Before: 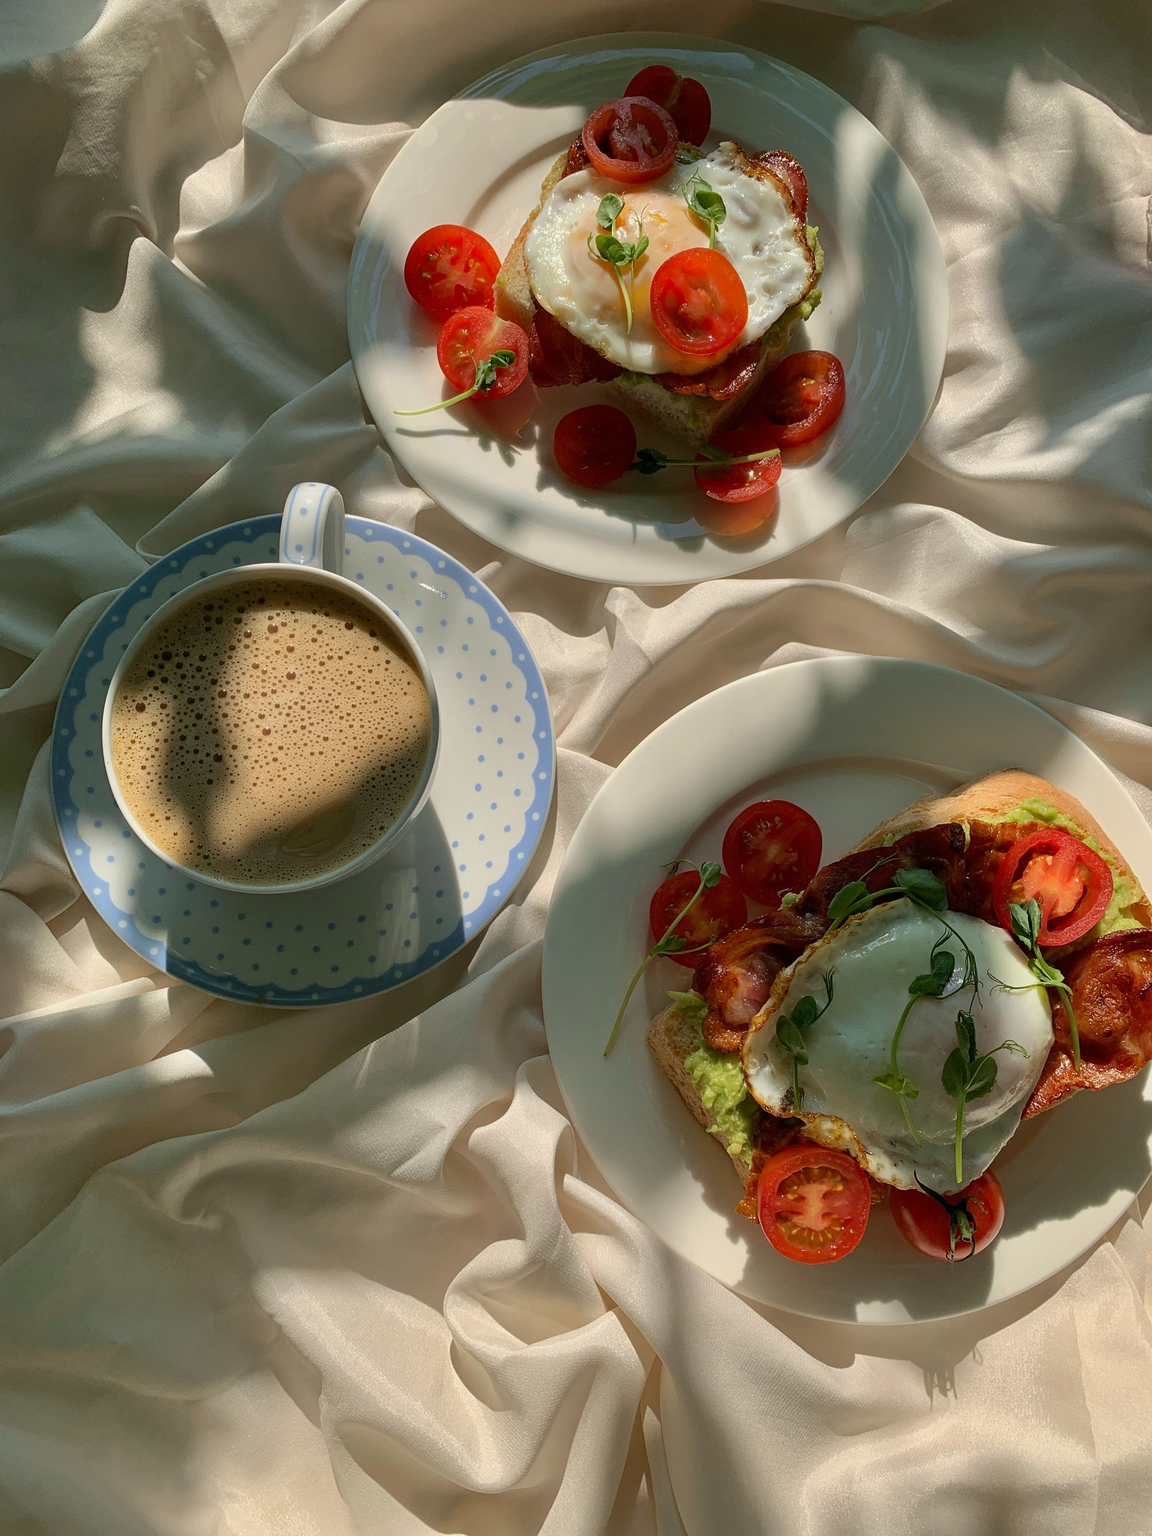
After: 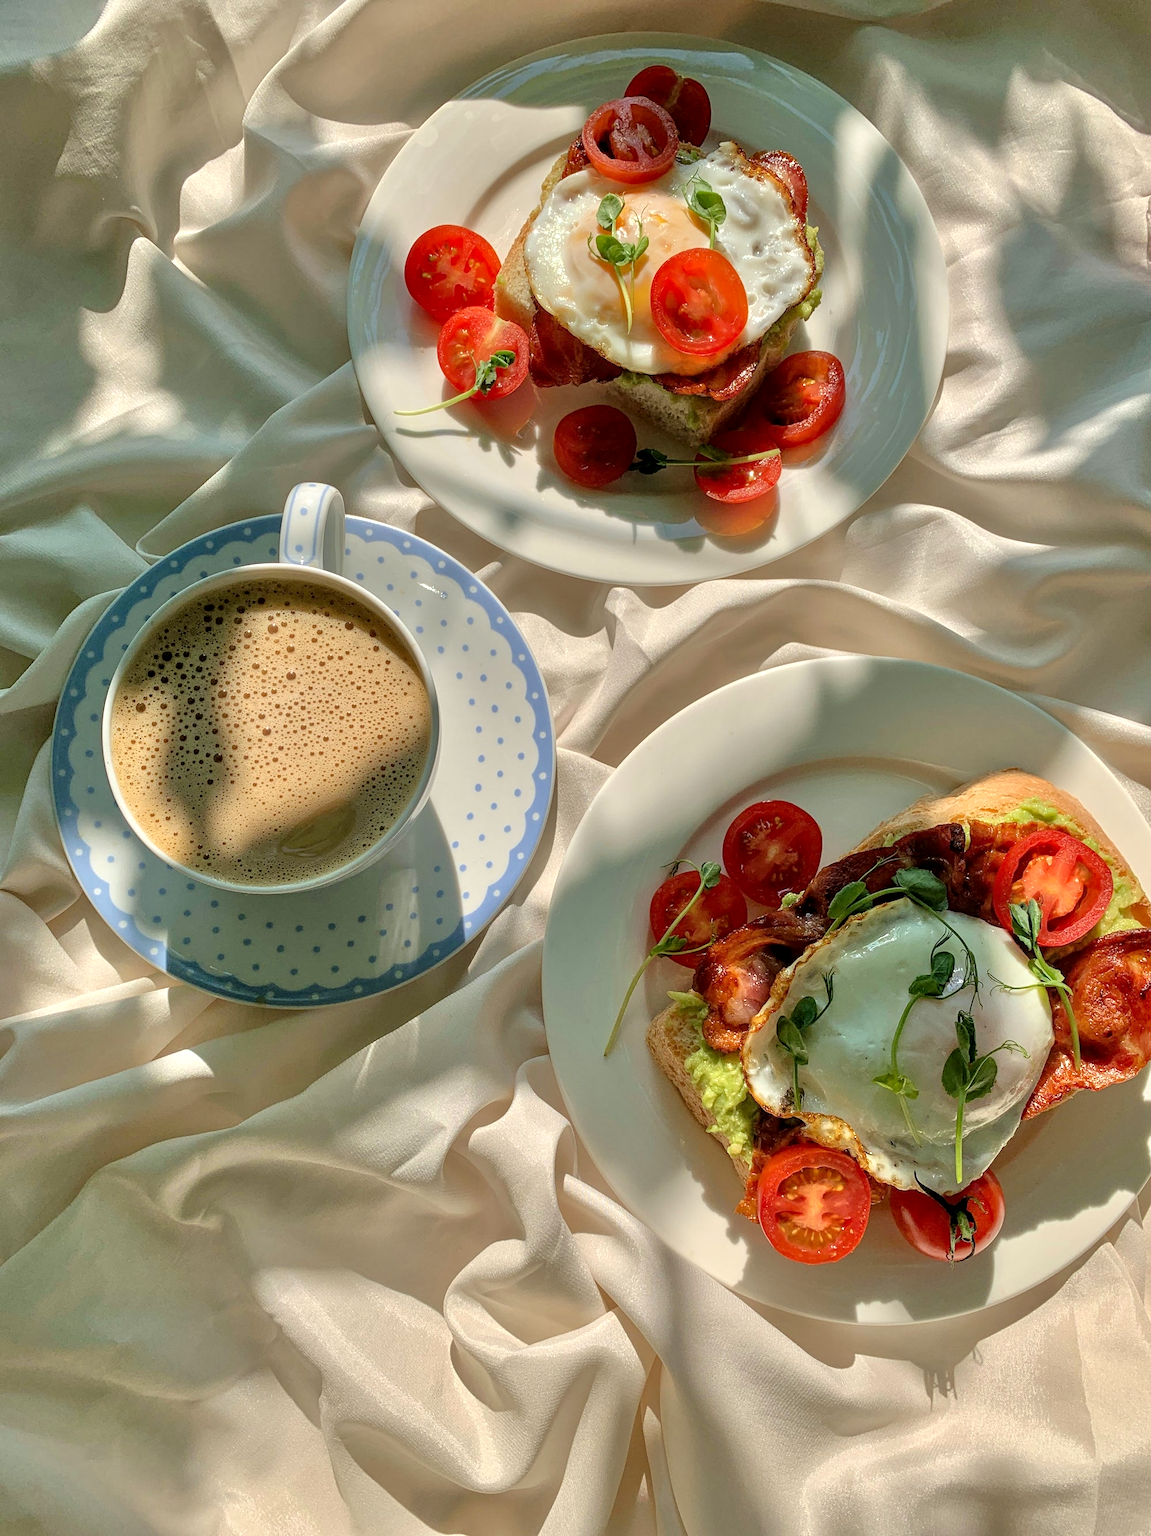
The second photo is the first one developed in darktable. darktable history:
shadows and highlights: shadows 4.1, highlights -17.6, soften with gaussian
tone equalizer: -7 EV 0.15 EV, -6 EV 0.6 EV, -5 EV 1.15 EV, -4 EV 1.33 EV, -3 EV 1.15 EV, -2 EV 0.6 EV, -1 EV 0.15 EV, mask exposure compensation -0.5 EV
local contrast: on, module defaults
